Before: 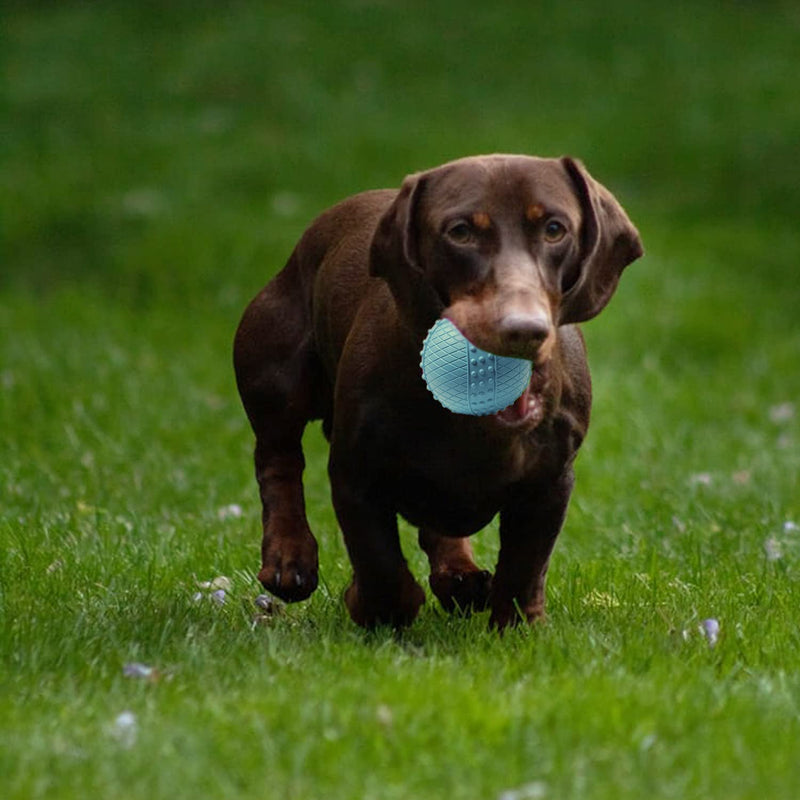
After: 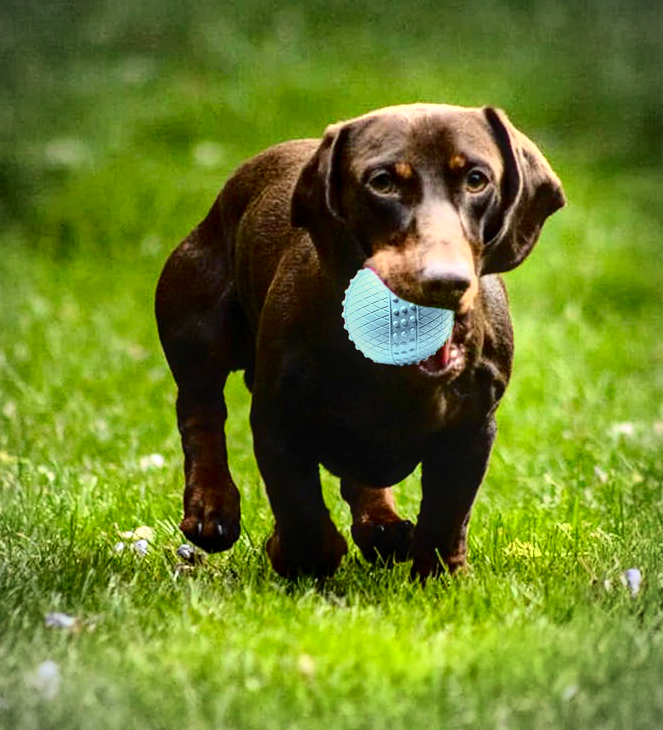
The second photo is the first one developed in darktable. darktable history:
exposure: black level correction 0.001, exposure 0.964 EV, compensate highlight preservation false
shadows and highlights: soften with gaussian
contrast brightness saturation: contrast 0.22
crop: left 9.762%, top 6.304%, right 7.244%, bottom 2.403%
vignetting: on, module defaults
color calibration: illuminant same as pipeline (D50), adaptation XYZ, x 0.346, y 0.357, temperature 5012.5 K
tone curve: curves: ch0 [(0, 0.013) (0.129, 0.1) (0.327, 0.382) (0.489, 0.573) (0.66, 0.748) (0.858, 0.926) (1, 0.977)]; ch1 [(0, 0) (0.353, 0.344) (0.45, 0.46) (0.498, 0.498) (0.521, 0.512) (0.563, 0.559) (0.592, 0.585) (0.647, 0.68) (1, 1)]; ch2 [(0, 0) (0.333, 0.346) (0.375, 0.375) (0.427, 0.44) (0.476, 0.492) (0.511, 0.508) (0.528, 0.533) (0.579, 0.61) (0.612, 0.644) (0.66, 0.715) (1, 1)], color space Lab, independent channels, preserve colors none
local contrast: detail 130%
